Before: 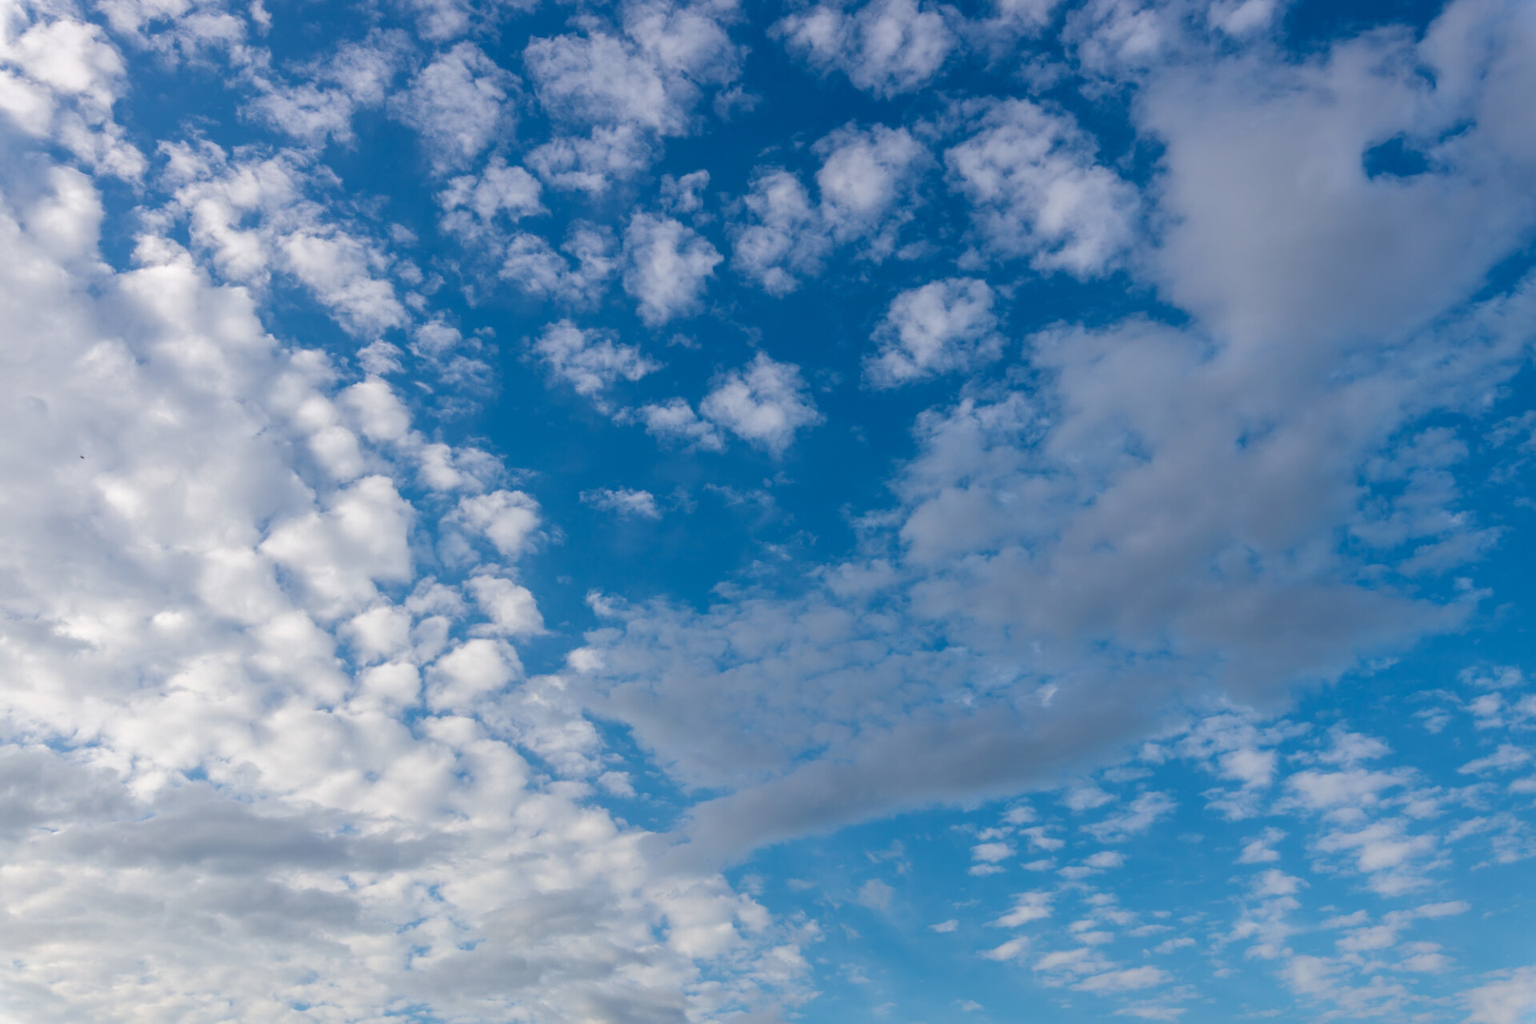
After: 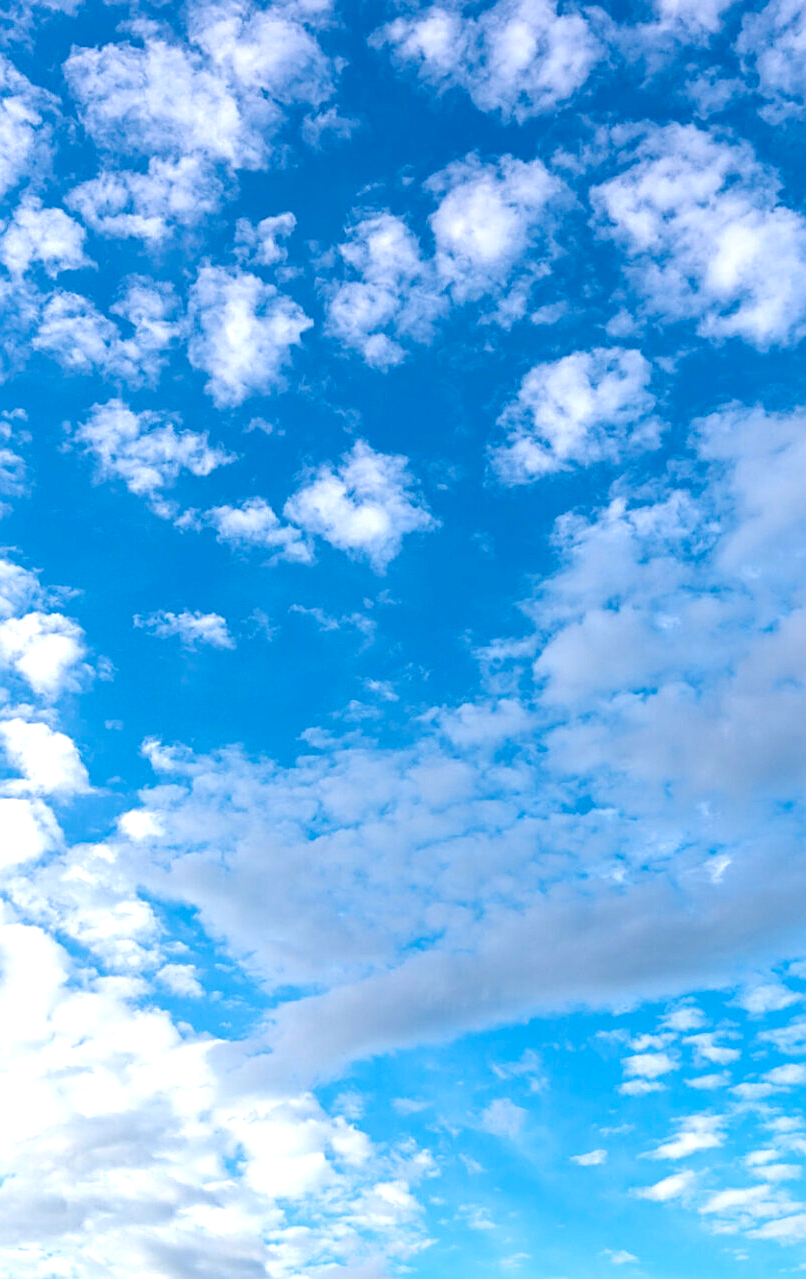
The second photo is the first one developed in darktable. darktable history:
haze removal: compatibility mode true, adaptive false
exposure: black level correction 0, exposure 1.2 EV, compensate highlight preservation false
crop: left 30.784%, right 27.206%
sharpen: on, module defaults
